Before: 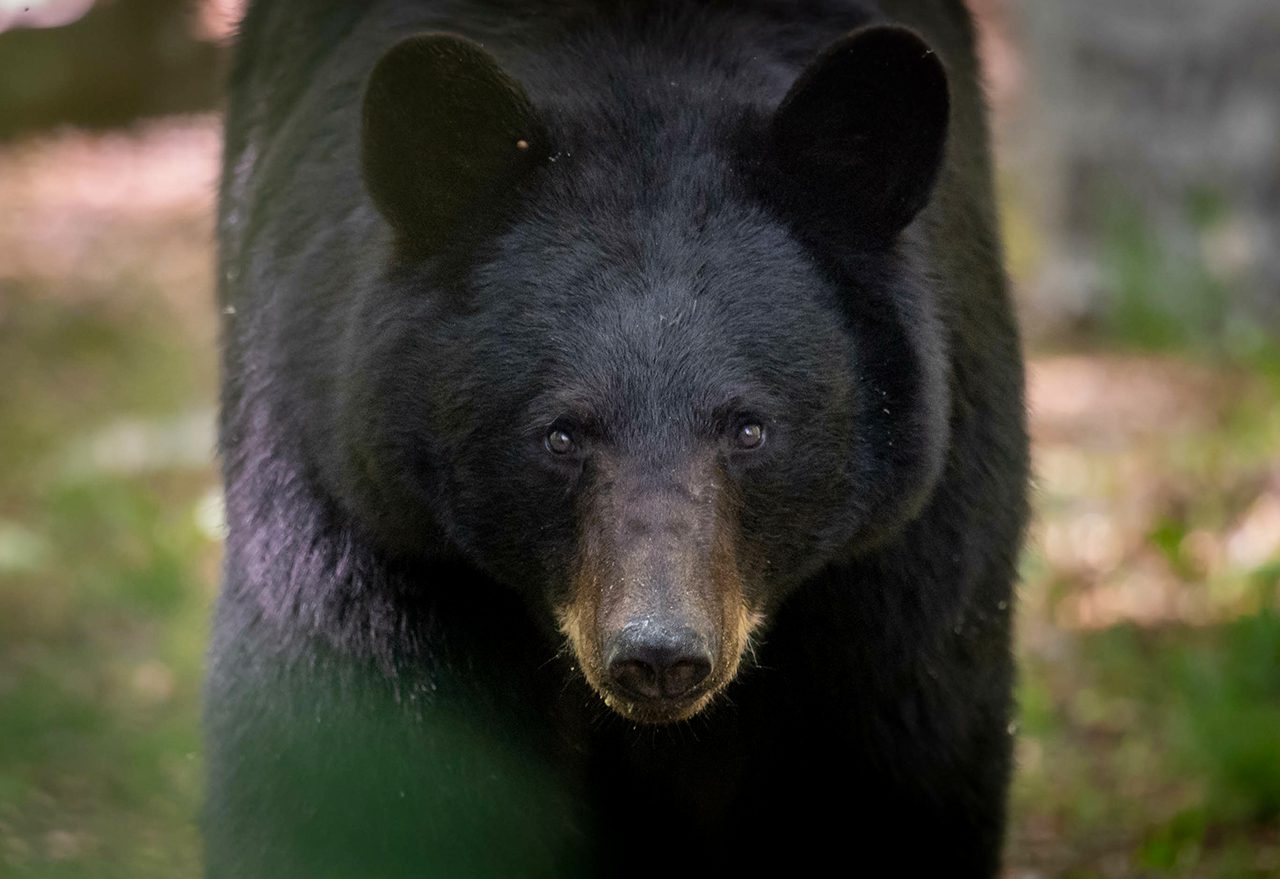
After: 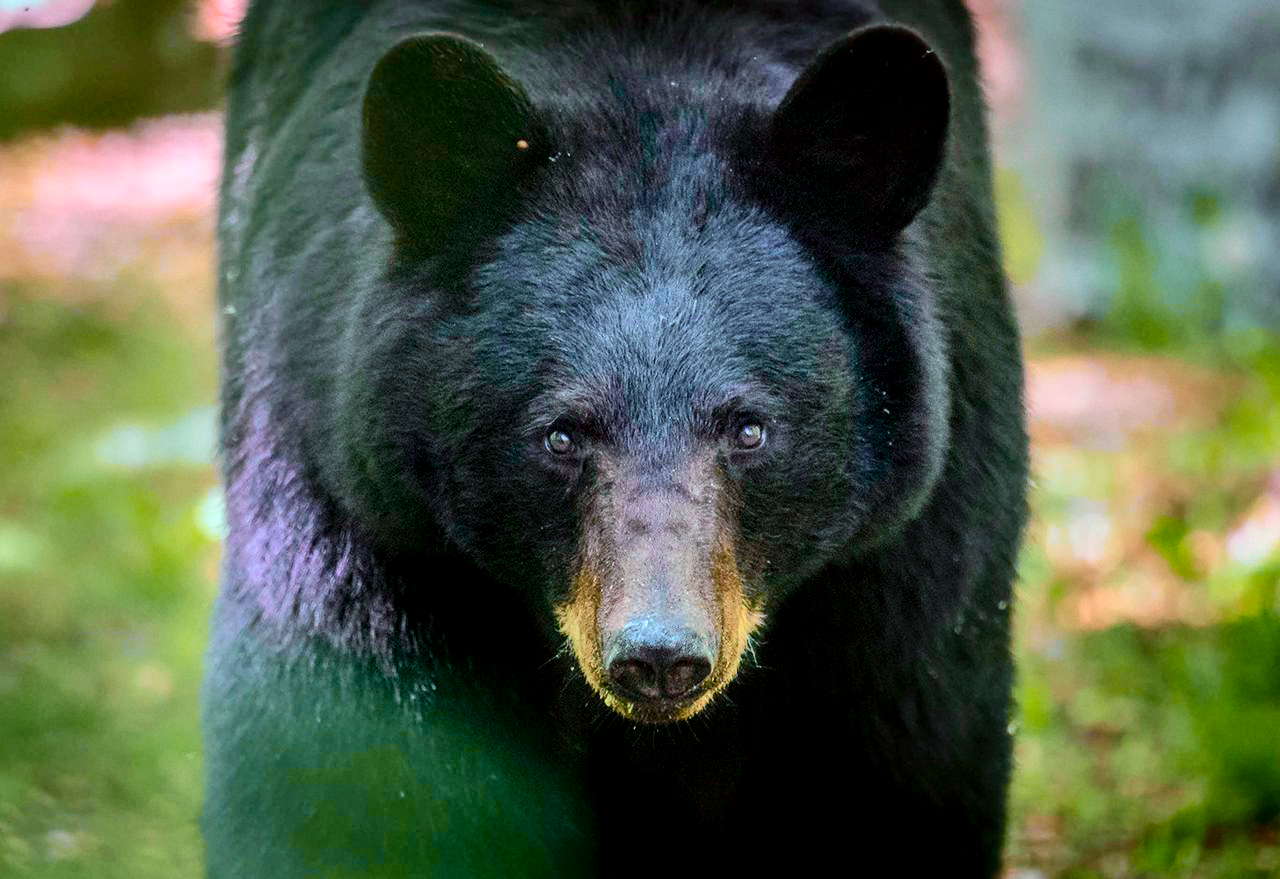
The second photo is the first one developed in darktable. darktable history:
tone curve: curves: ch0 [(0, 0) (0.131, 0.135) (0.288, 0.372) (0.451, 0.608) (0.612, 0.739) (0.736, 0.832) (1, 1)]; ch1 [(0, 0) (0.392, 0.398) (0.487, 0.471) (0.496, 0.493) (0.519, 0.531) (0.557, 0.591) (0.581, 0.639) (0.622, 0.711) (1, 1)]; ch2 [(0, 0) (0.388, 0.344) (0.438, 0.425) (0.476, 0.482) (0.502, 0.508) (0.524, 0.531) (0.538, 0.58) (0.58, 0.621) (0.613, 0.679) (0.655, 0.738) (1, 1)], color space Lab, independent channels, preserve colors none
grain: coarseness 0.09 ISO, strength 10%
local contrast: detail 130%
color correction: saturation 1.32
shadows and highlights: radius 118.69, shadows 42.21, highlights -61.56, soften with gaussian
color calibration: illuminant F (fluorescent), F source F9 (Cool White Deluxe 4150 K) – high CRI, x 0.374, y 0.373, temperature 4158.34 K
